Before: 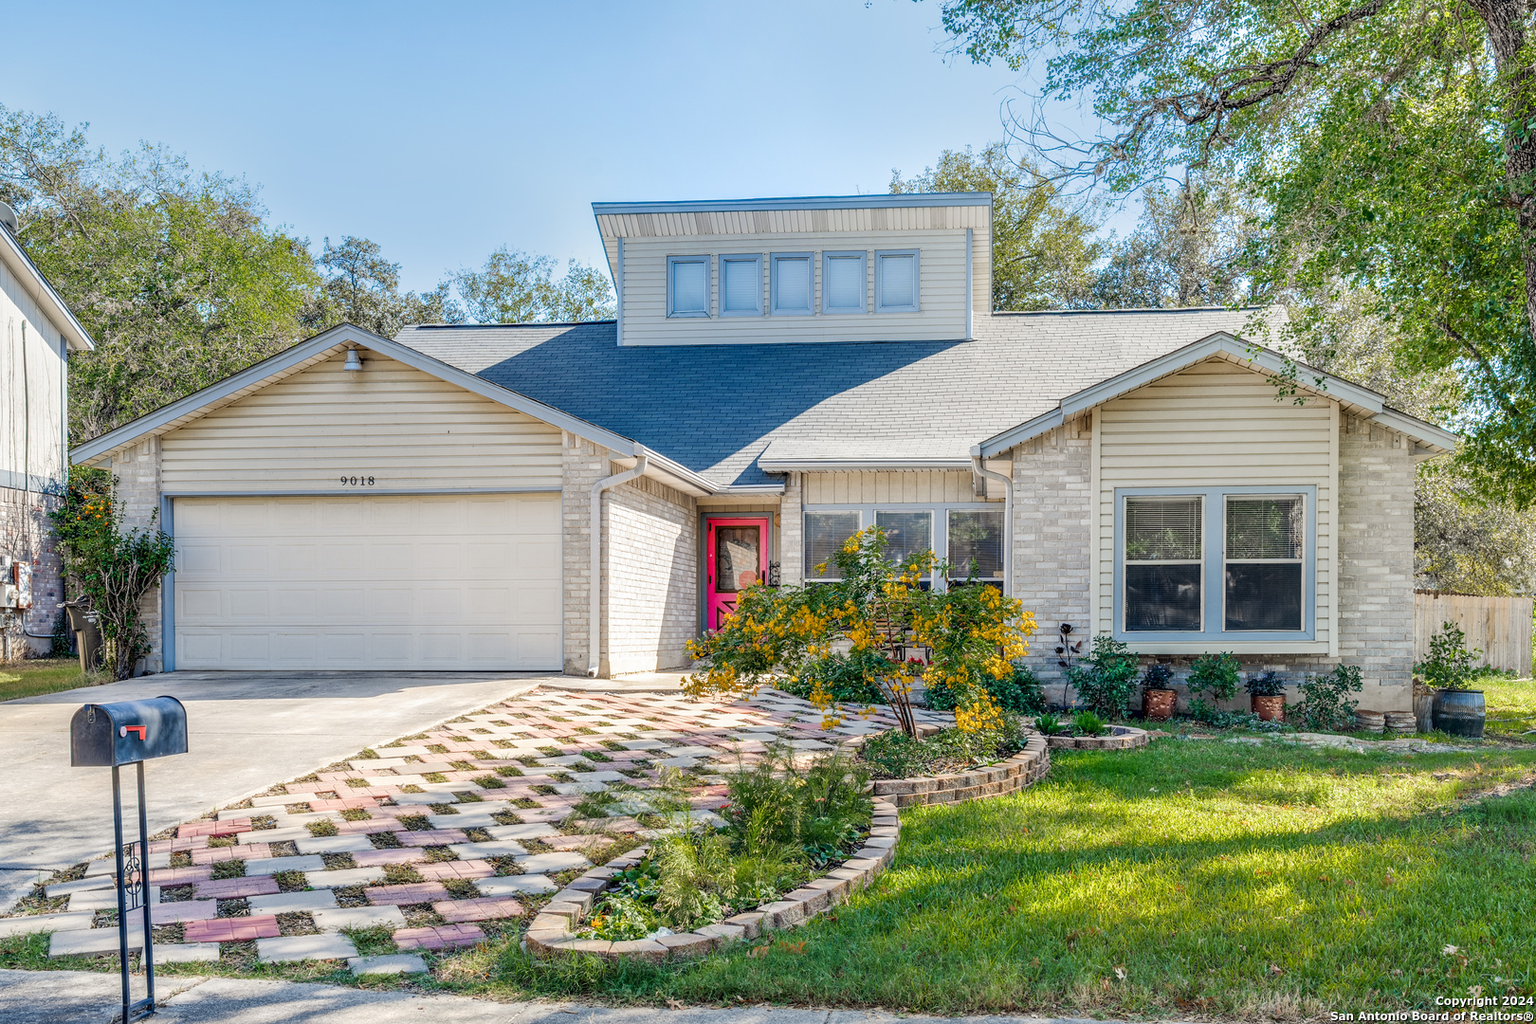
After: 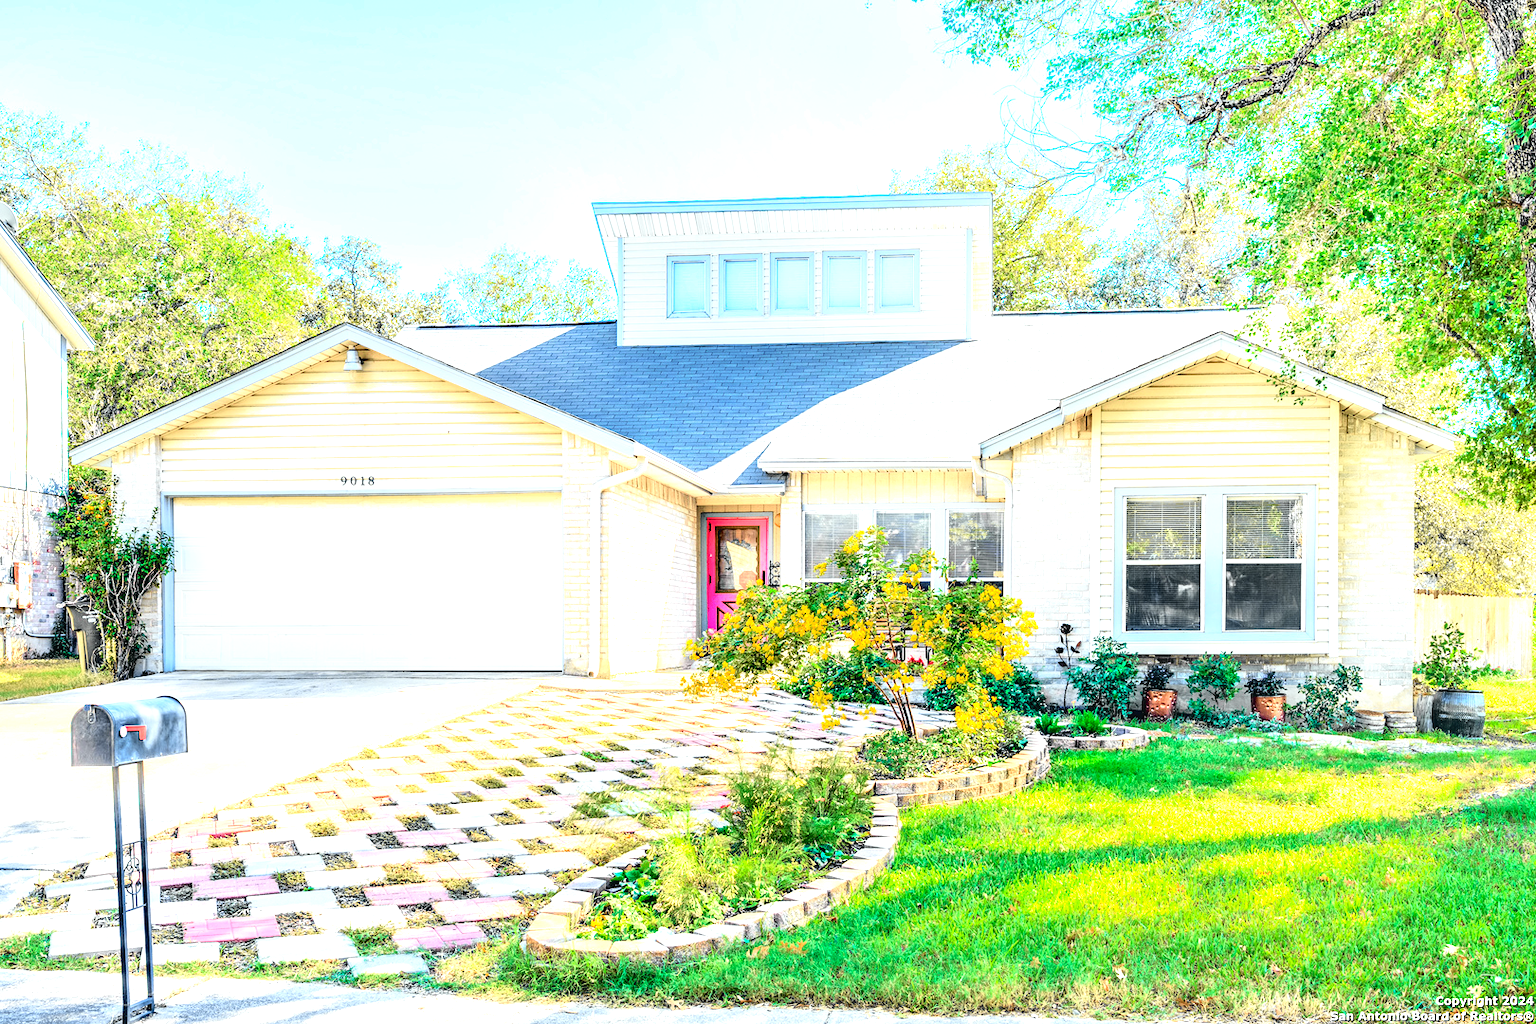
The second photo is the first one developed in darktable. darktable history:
tone equalizer: -8 EV -0.417 EV, -7 EV -0.389 EV, -6 EV -0.333 EV, -5 EV -0.222 EV, -3 EV 0.222 EV, -2 EV 0.333 EV, -1 EV 0.389 EV, +0 EV 0.417 EV, edges refinement/feathering 500, mask exposure compensation -1.57 EV, preserve details no
tone curve: curves: ch0 [(0.001, 0.029) (0.084, 0.074) (0.162, 0.165) (0.304, 0.382) (0.466, 0.576) (0.654, 0.741) (0.848, 0.906) (0.984, 0.963)]; ch1 [(0, 0) (0.34, 0.235) (0.46, 0.46) (0.515, 0.502) (0.553, 0.567) (0.764, 0.815) (1, 1)]; ch2 [(0, 0) (0.44, 0.458) (0.479, 0.492) (0.524, 0.507) (0.547, 0.579) (0.673, 0.712) (1, 1)], color space Lab, independent channels, preserve colors none
exposure: black level correction 0, exposure 1.35 EV, compensate exposure bias true, compensate highlight preservation false
